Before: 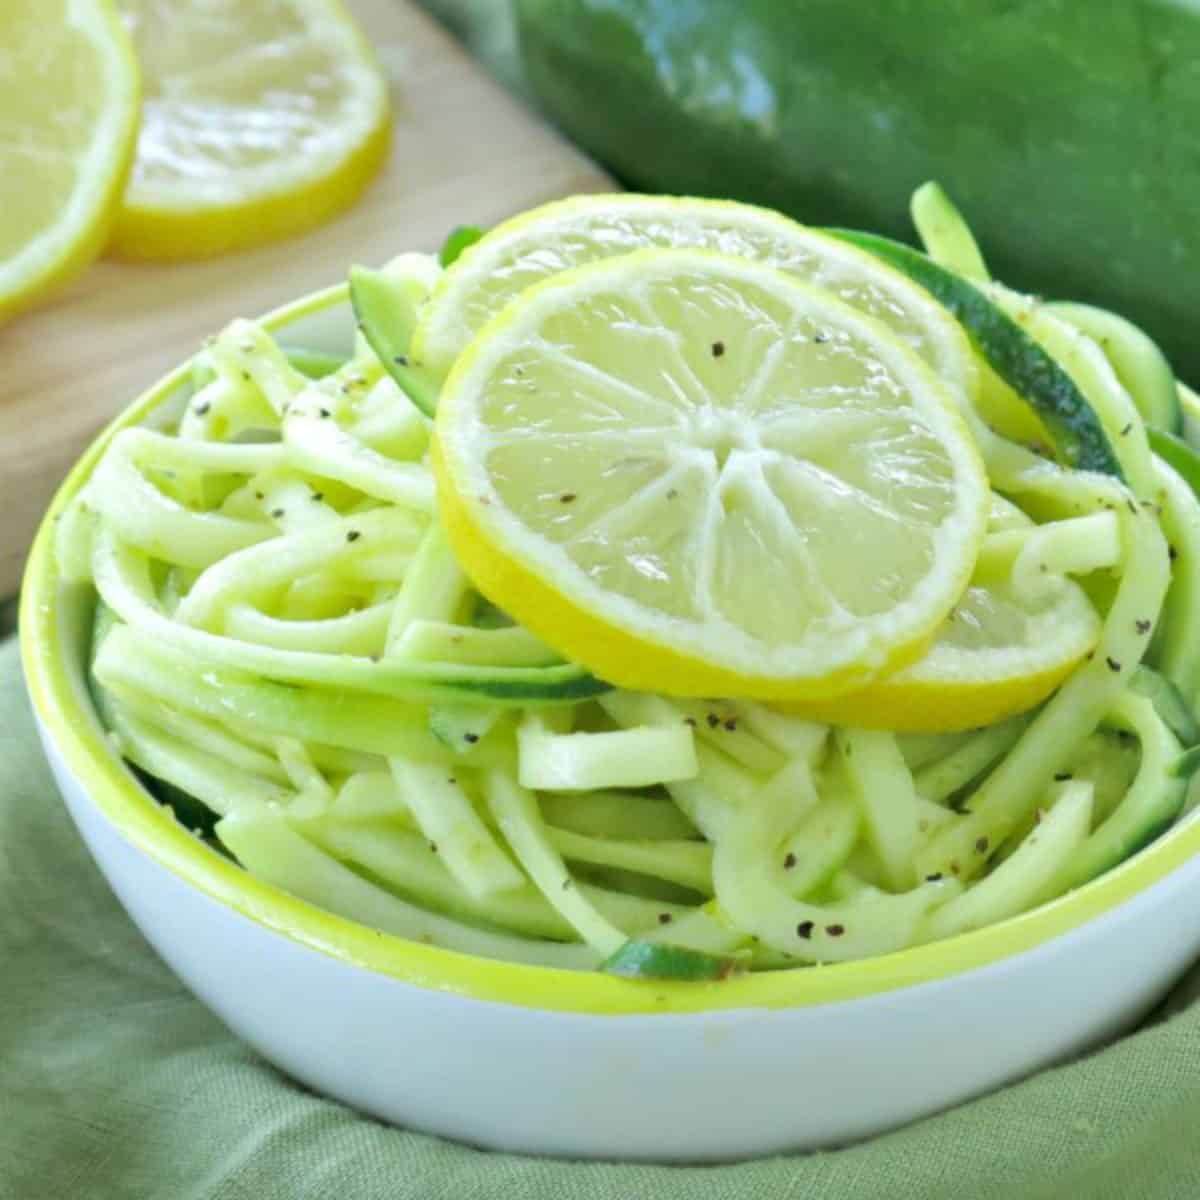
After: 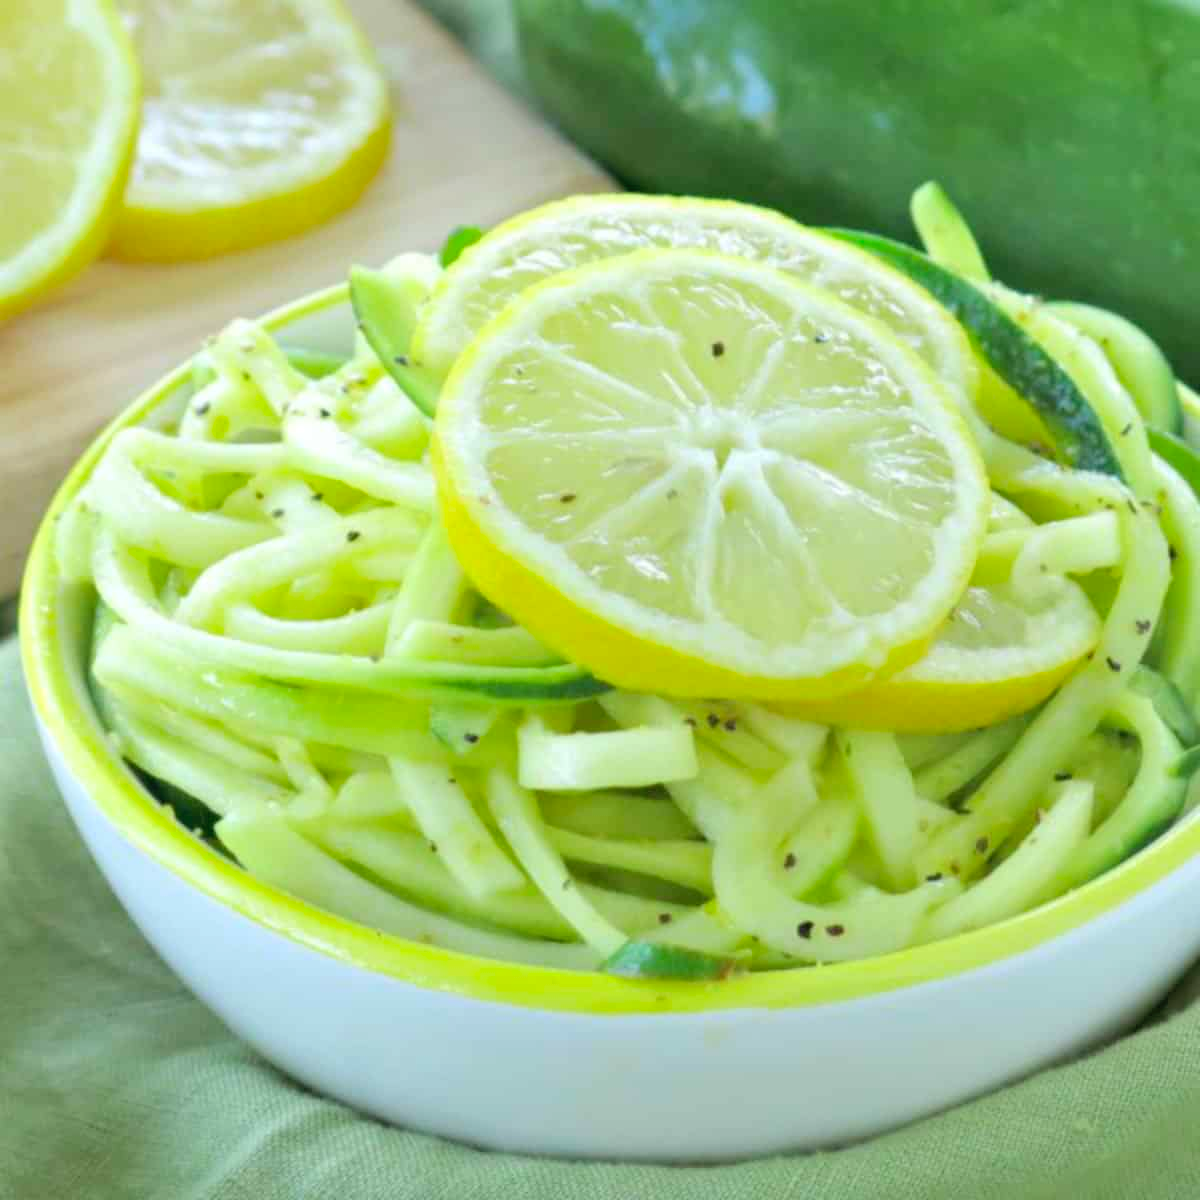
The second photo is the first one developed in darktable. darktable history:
contrast brightness saturation: brightness 0.087, saturation 0.191
